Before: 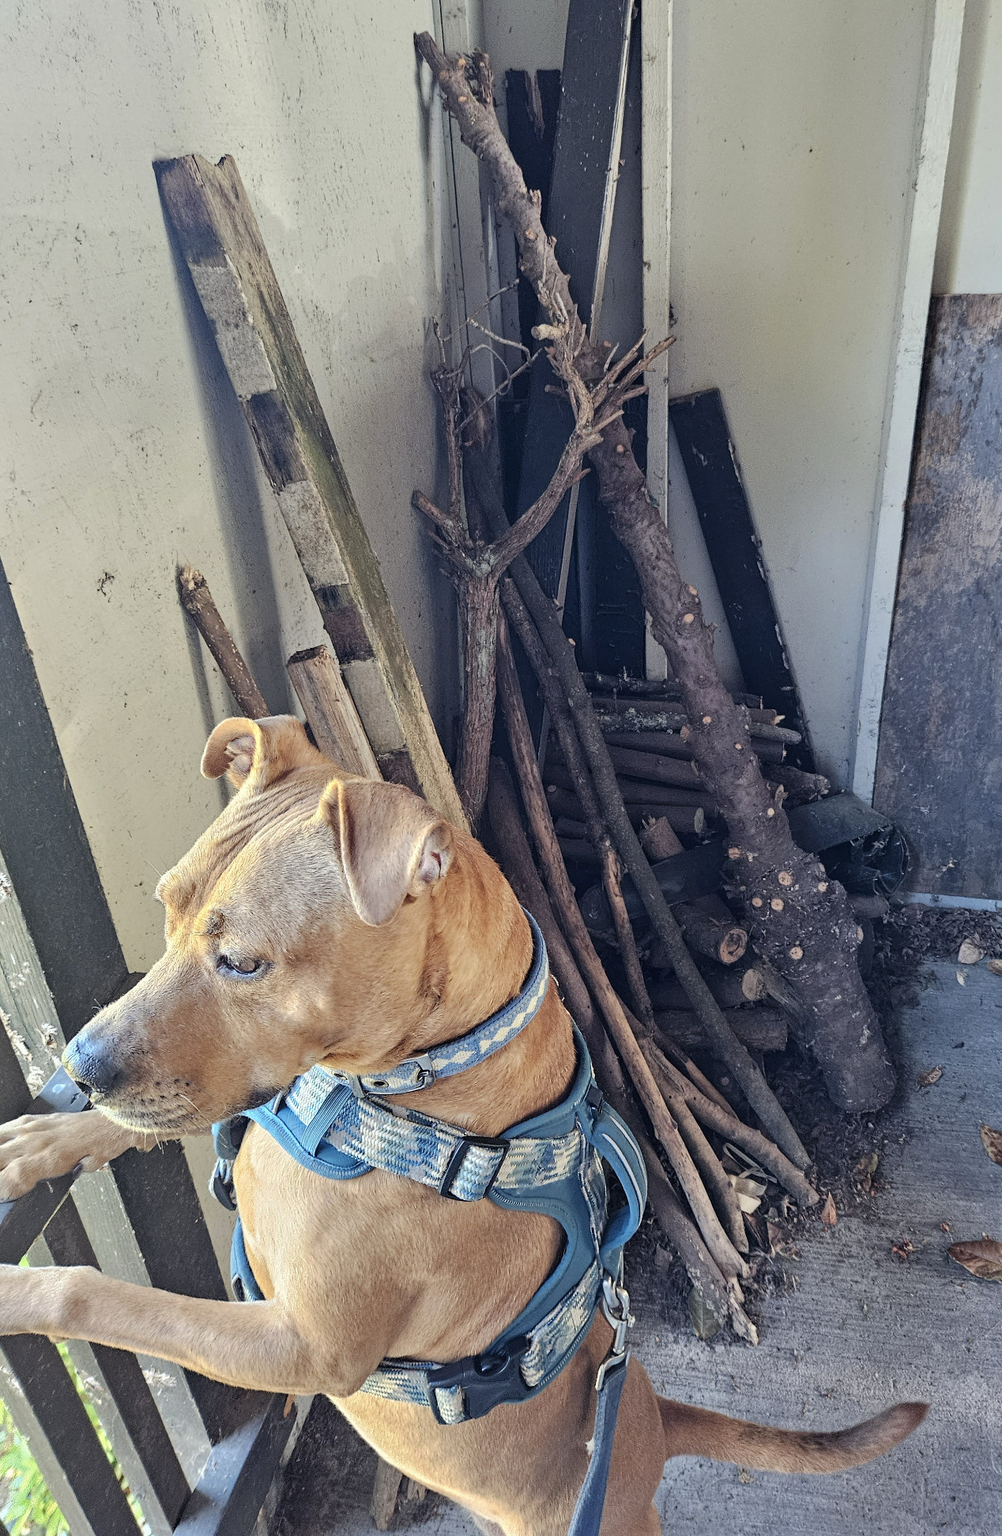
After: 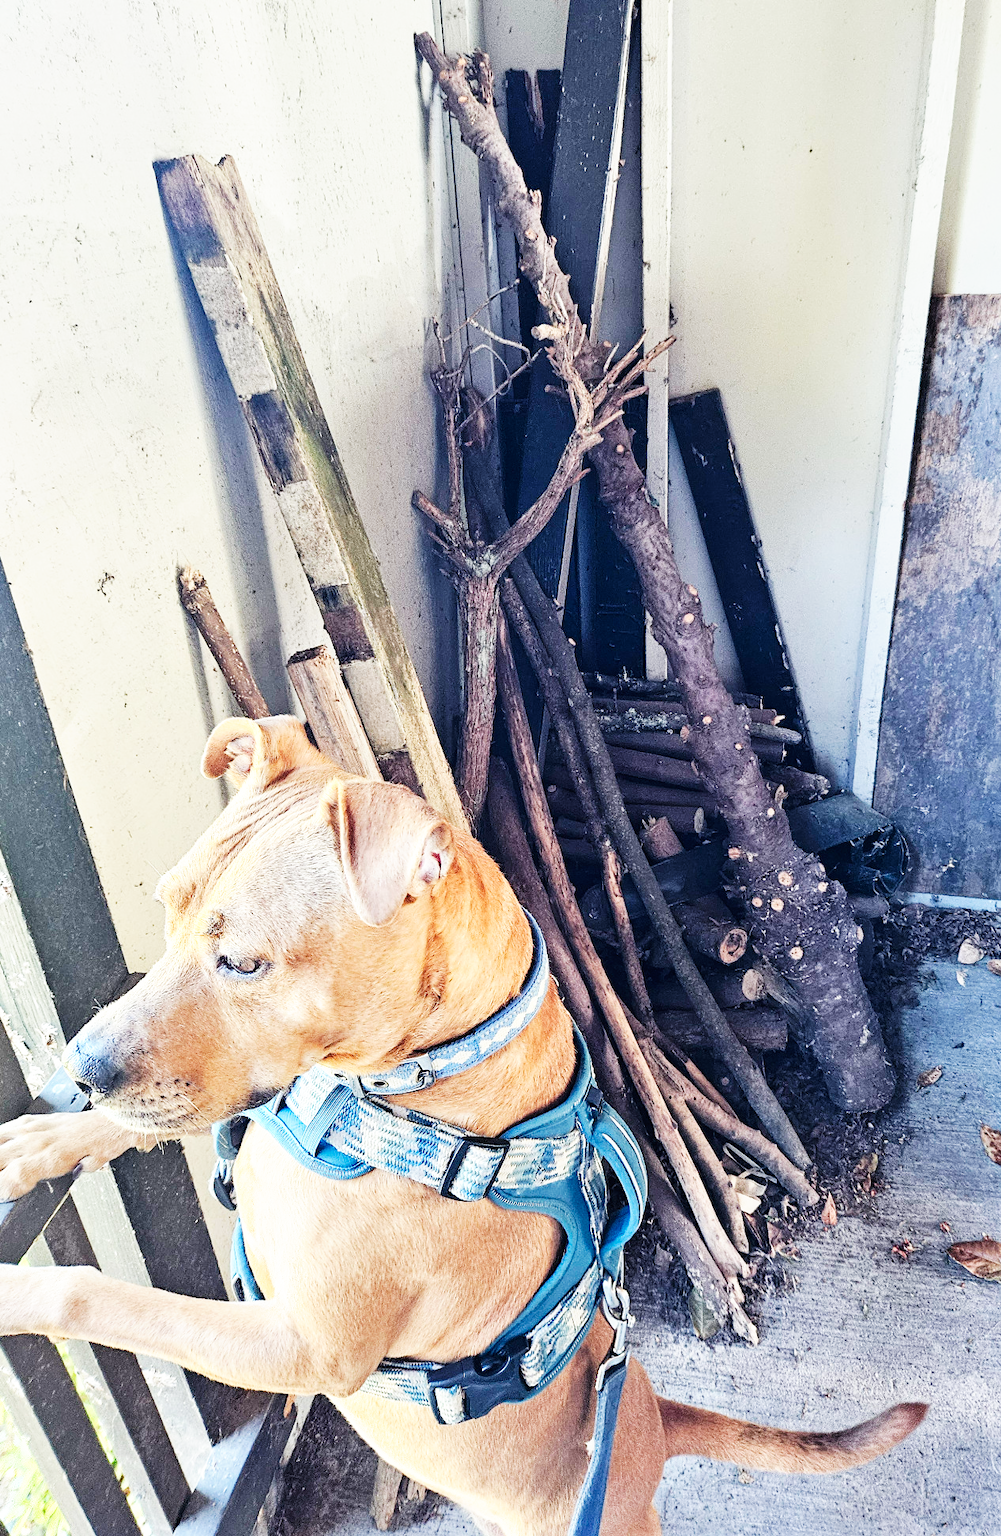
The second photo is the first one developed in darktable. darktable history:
exposure: compensate highlight preservation false
base curve: curves: ch0 [(0, 0) (0.007, 0.004) (0.027, 0.03) (0.046, 0.07) (0.207, 0.54) (0.442, 0.872) (0.673, 0.972) (1, 1)], preserve colors none
